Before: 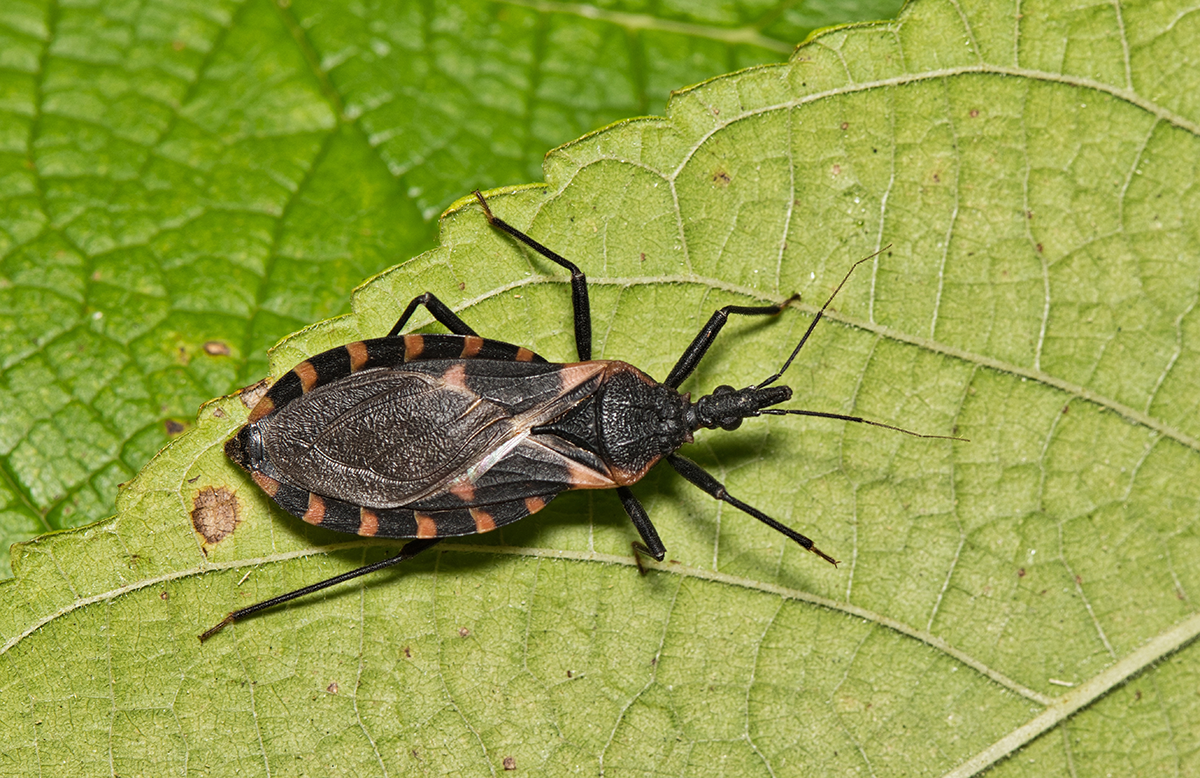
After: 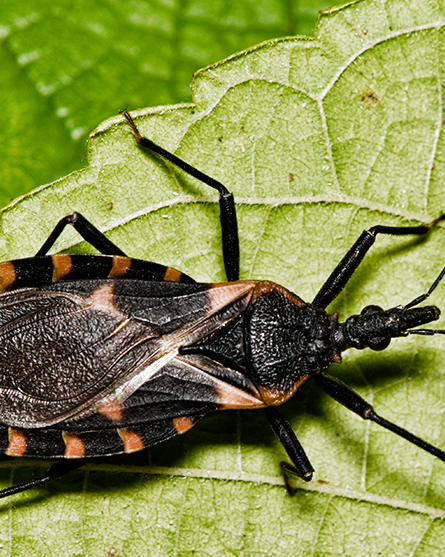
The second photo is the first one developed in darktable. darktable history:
crop and rotate: left 29.396%, top 10.32%, right 33.468%, bottom 18.069%
filmic rgb: black relative exposure -8.28 EV, white relative exposure 2.2 EV, target white luminance 99.994%, hardness 7.06, latitude 74.62%, contrast 1.322, highlights saturation mix -2.46%, shadows ↔ highlights balance 30.36%, color science v5 (2021), contrast in shadows safe, contrast in highlights safe
color balance rgb: shadows lift › chroma 2.009%, shadows lift › hue 248.97°, linear chroma grading › shadows 31.454%, linear chroma grading › global chroma -1.926%, linear chroma grading › mid-tones 3.96%, perceptual saturation grading › global saturation 20%, perceptual saturation grading › highlights -24.712%, perceptual saturation grading › shadows 49.373%
